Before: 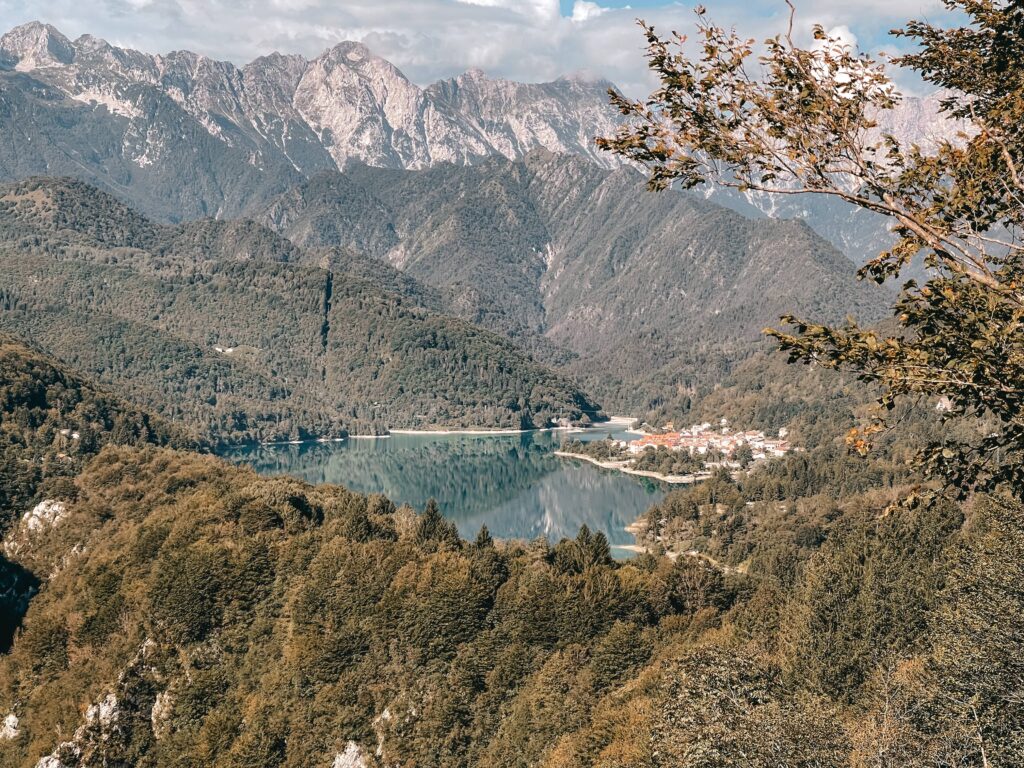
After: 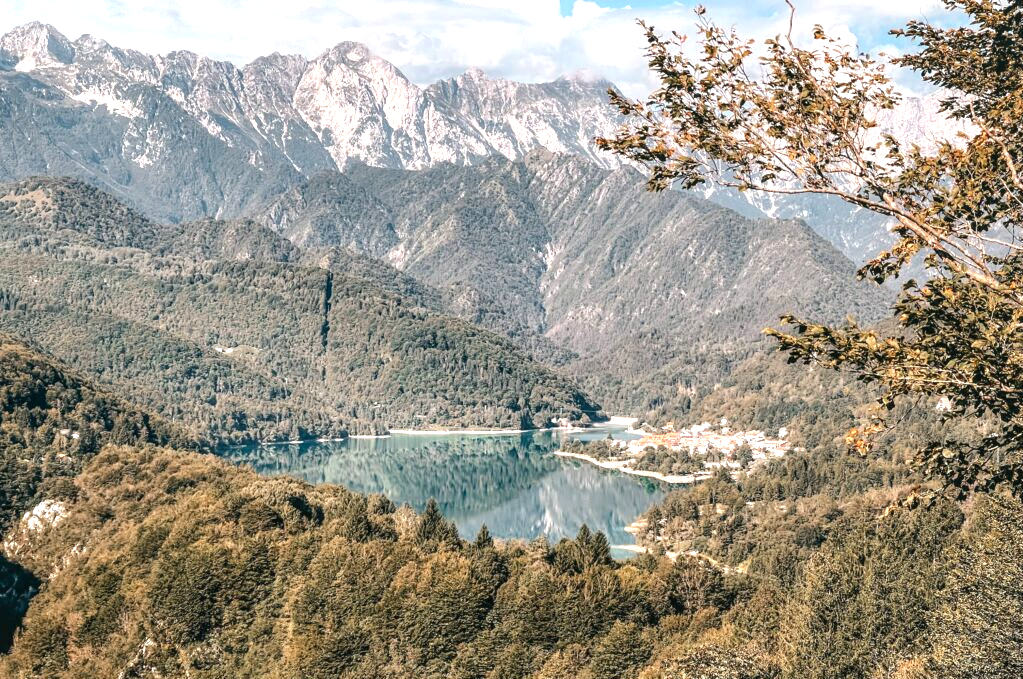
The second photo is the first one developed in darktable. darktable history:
crop and rotate: top 0%, bottom 11.49%
exposure: exposure 0.74 EV, compensate highlight preservation false
local contrast: on, module defaults
